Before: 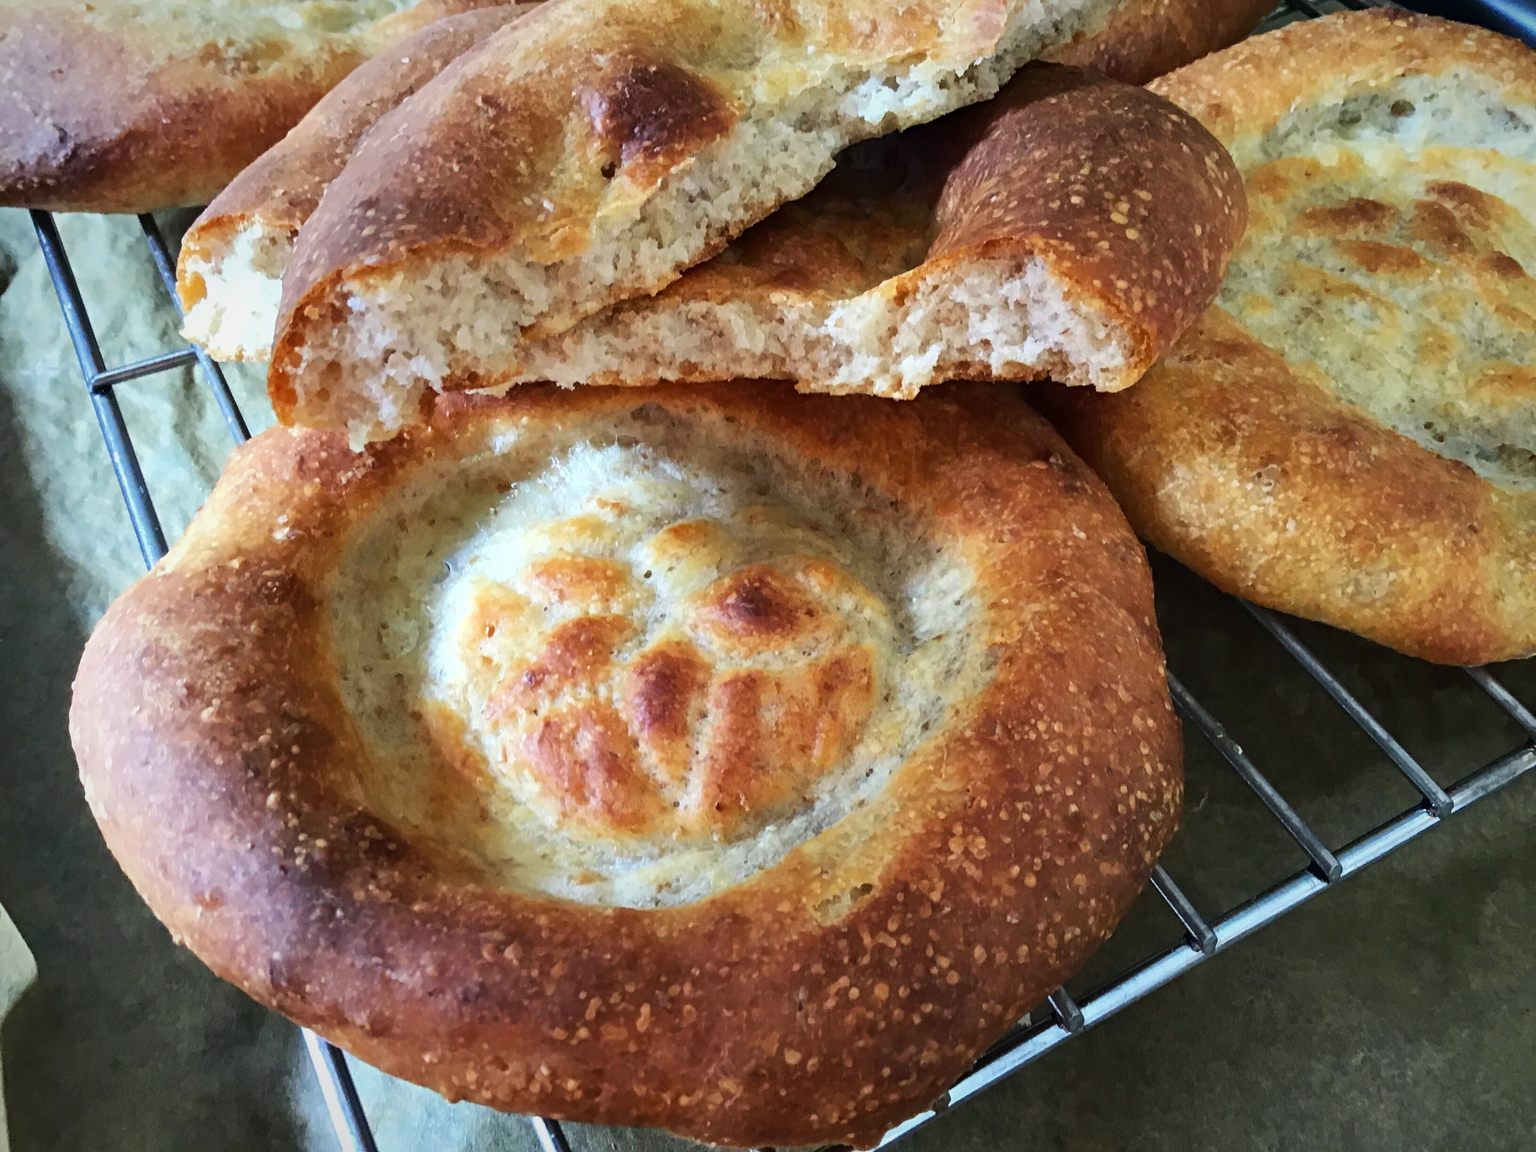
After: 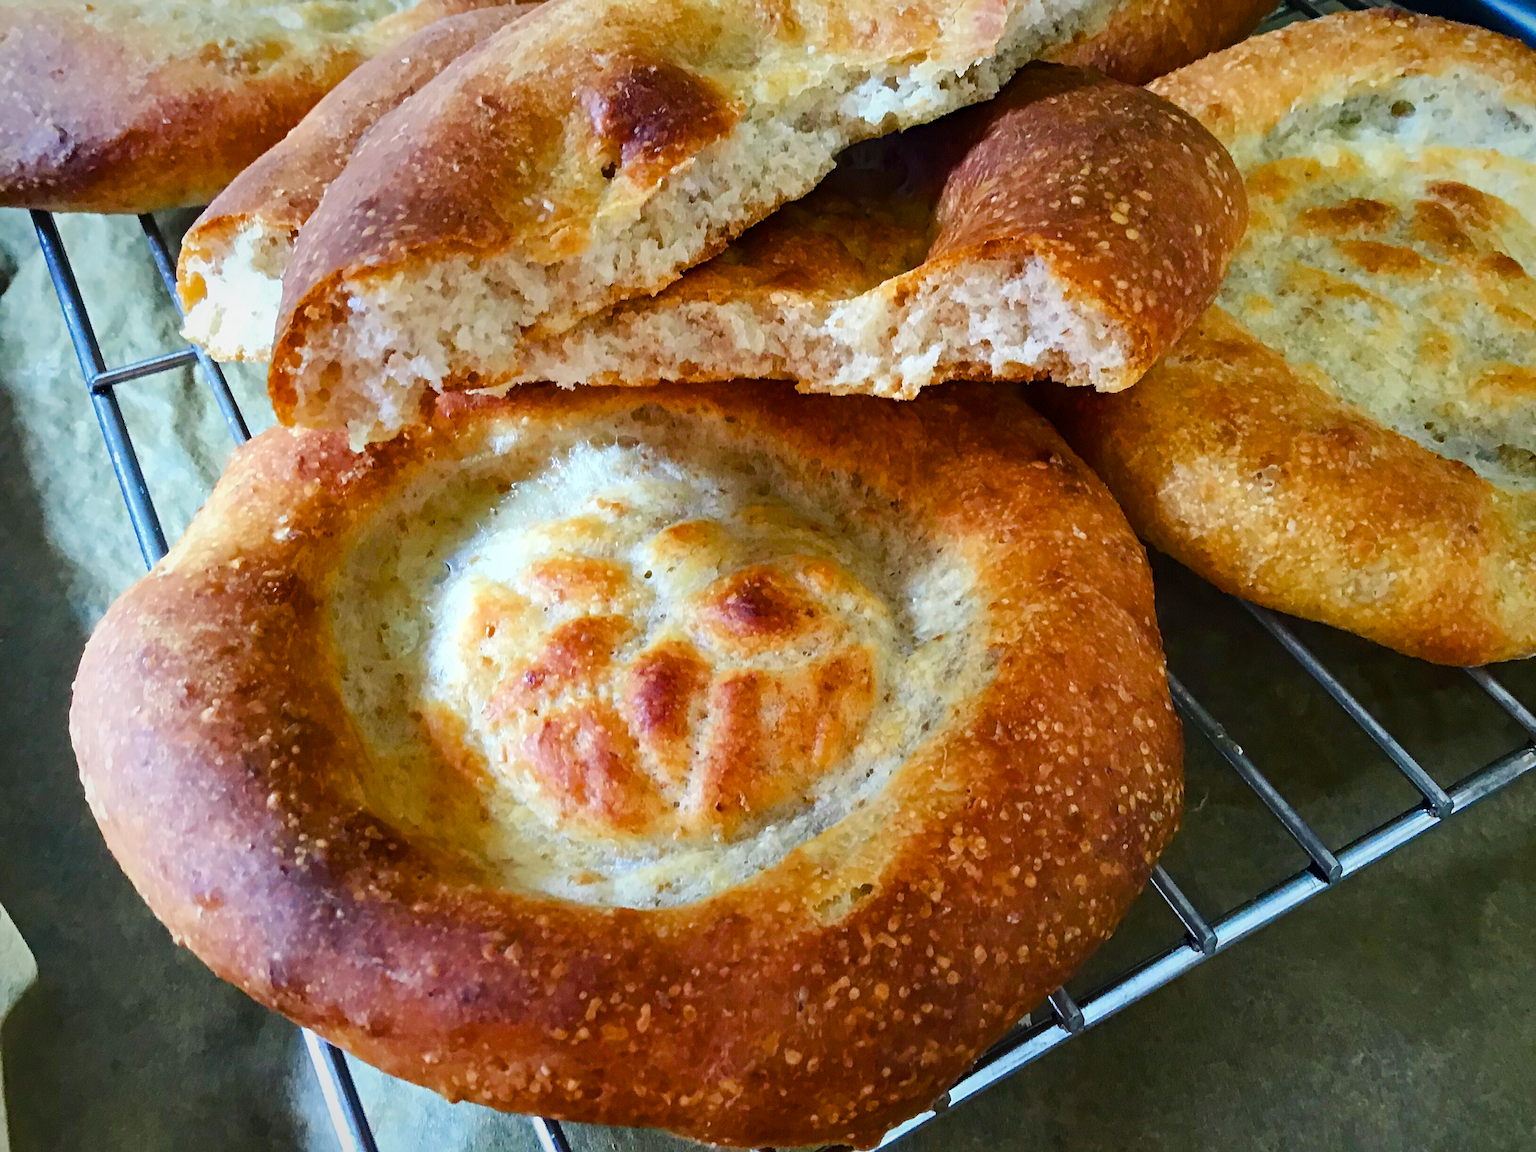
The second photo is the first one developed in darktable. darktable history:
color balance rgb: perceptual saturation grading › global saturation 35%, perceptual saturation grading › highlights -30%, perceptual saturation grading › shadows 35%, perceptual brilliance grading › global brilliance 3%, perceptual brilliance grading › highlights -3%, perceptual brilliance grading › shadows 3%
sharpen: radius 1.864, amount 0.398, threshold 1.271
